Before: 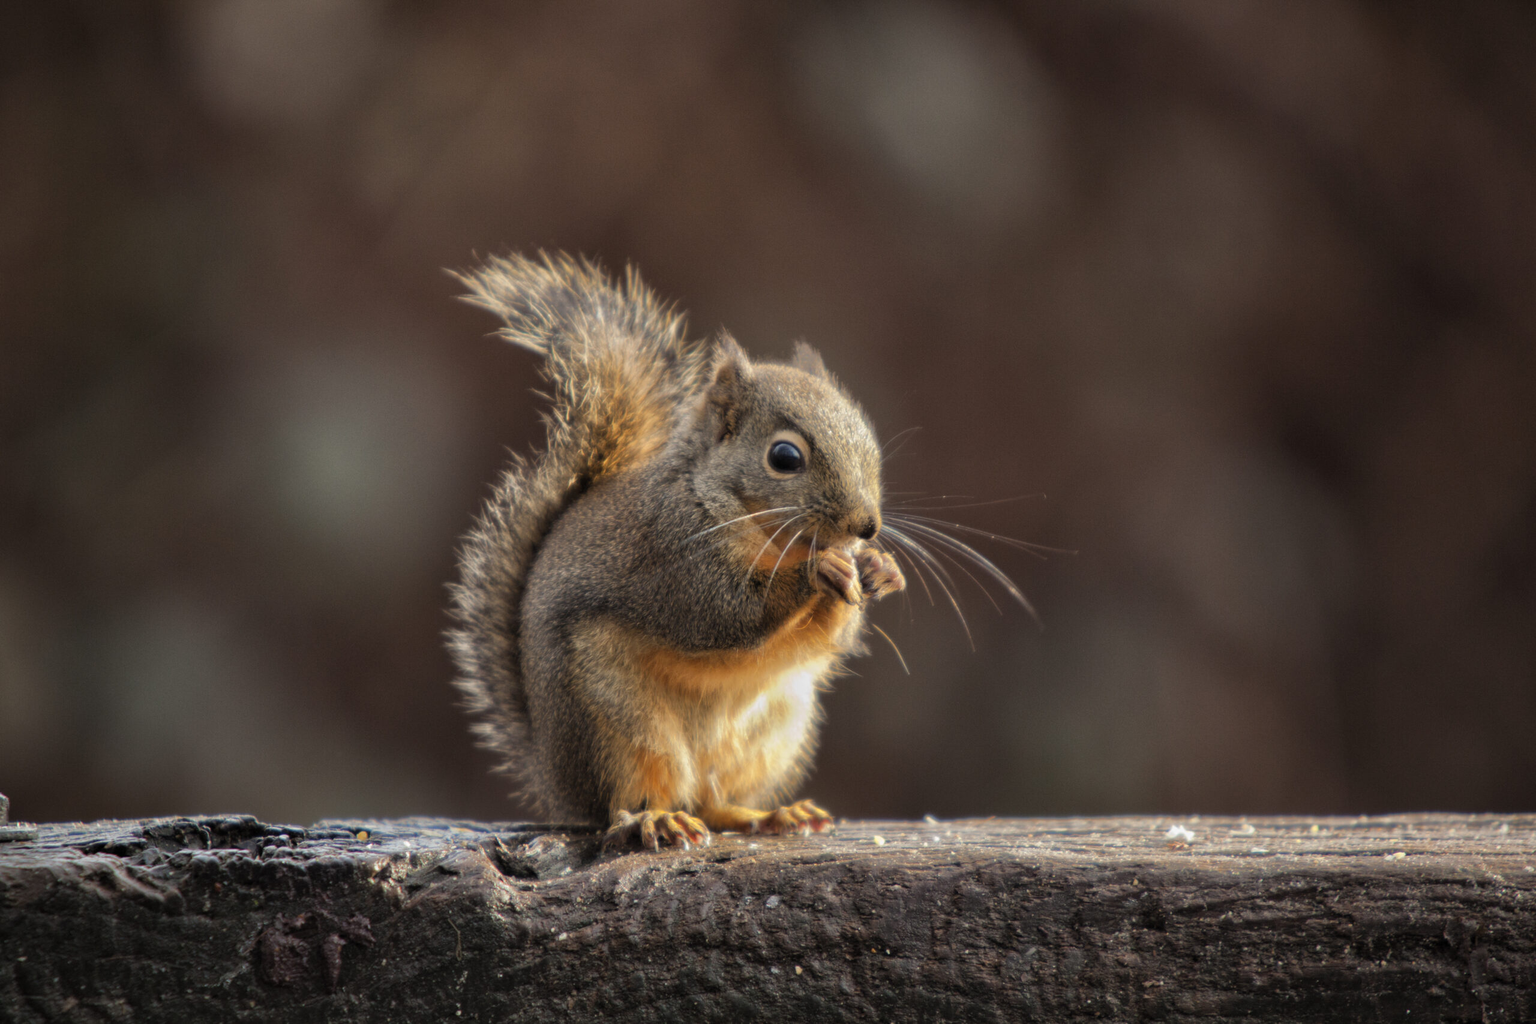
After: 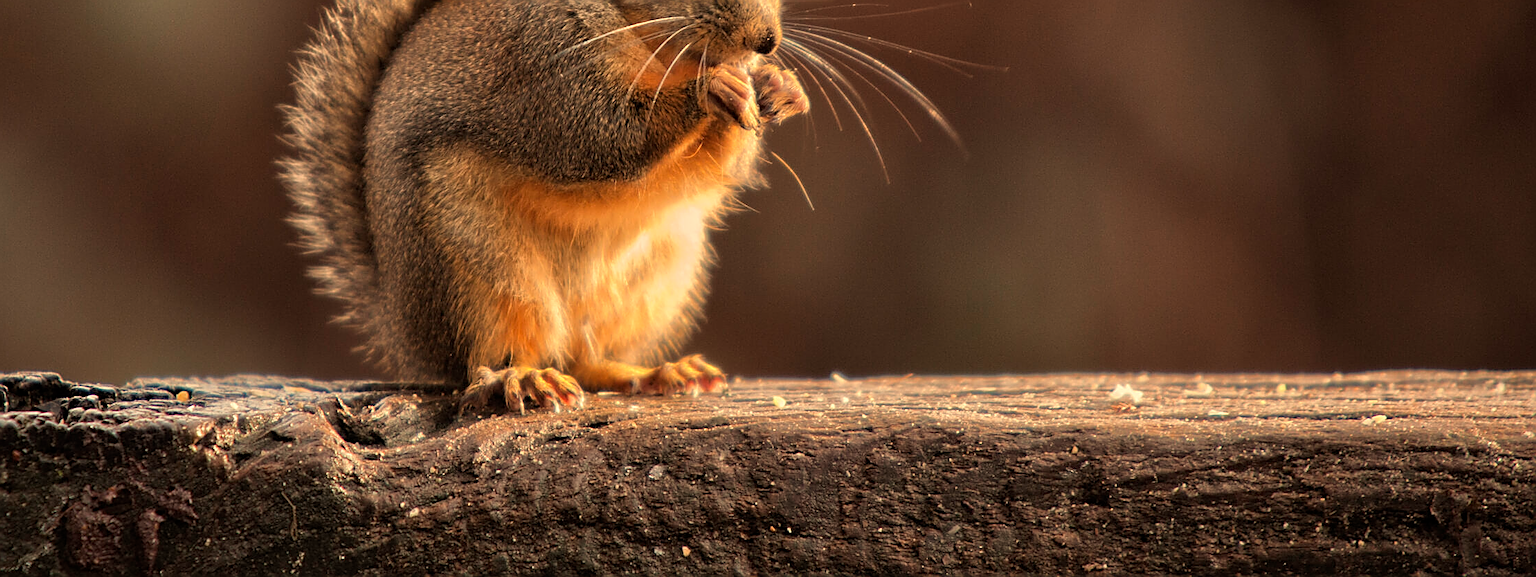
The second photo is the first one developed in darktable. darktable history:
crop and rotate: left 13.306%, top 48.129%, bottom 2.928%
white balance: red 1.138, green 0.996, blue 0.812
sharpen: radius 1.685, amount 1.294
